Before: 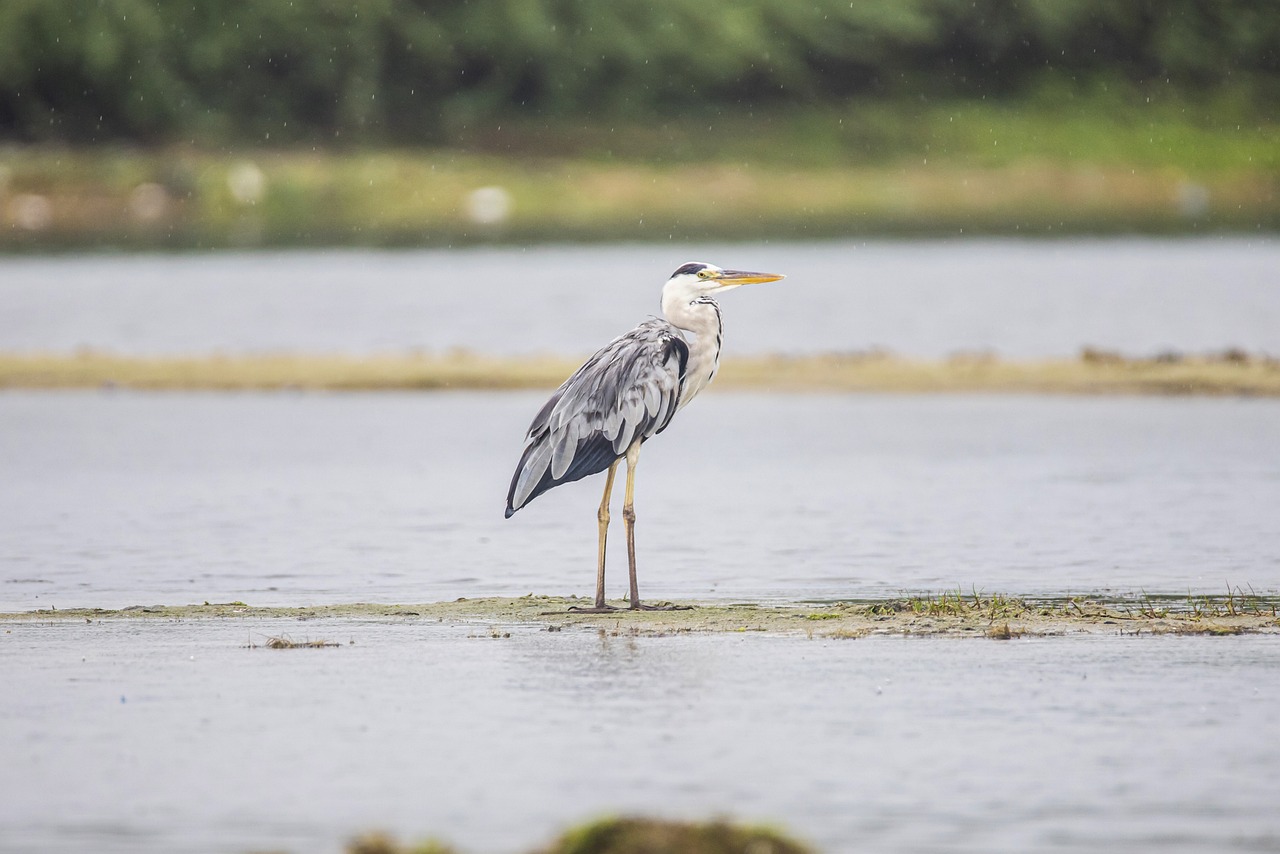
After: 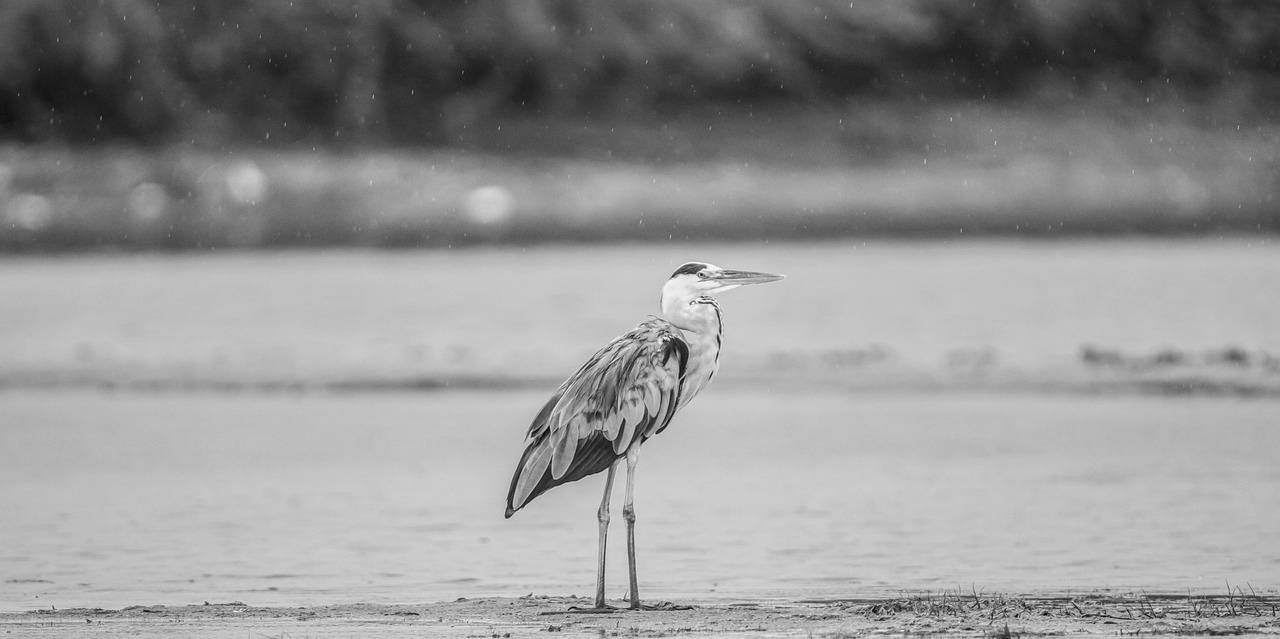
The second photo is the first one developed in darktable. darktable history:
monochrome: a 26.22, b 42.67, size 0.8
local contrast: on, module defaults
color correction: highlights a* 5.38, highlights b* 5.3, shadows a* -4.26, shadows b* -5.11
crop: bottom 24.967%
